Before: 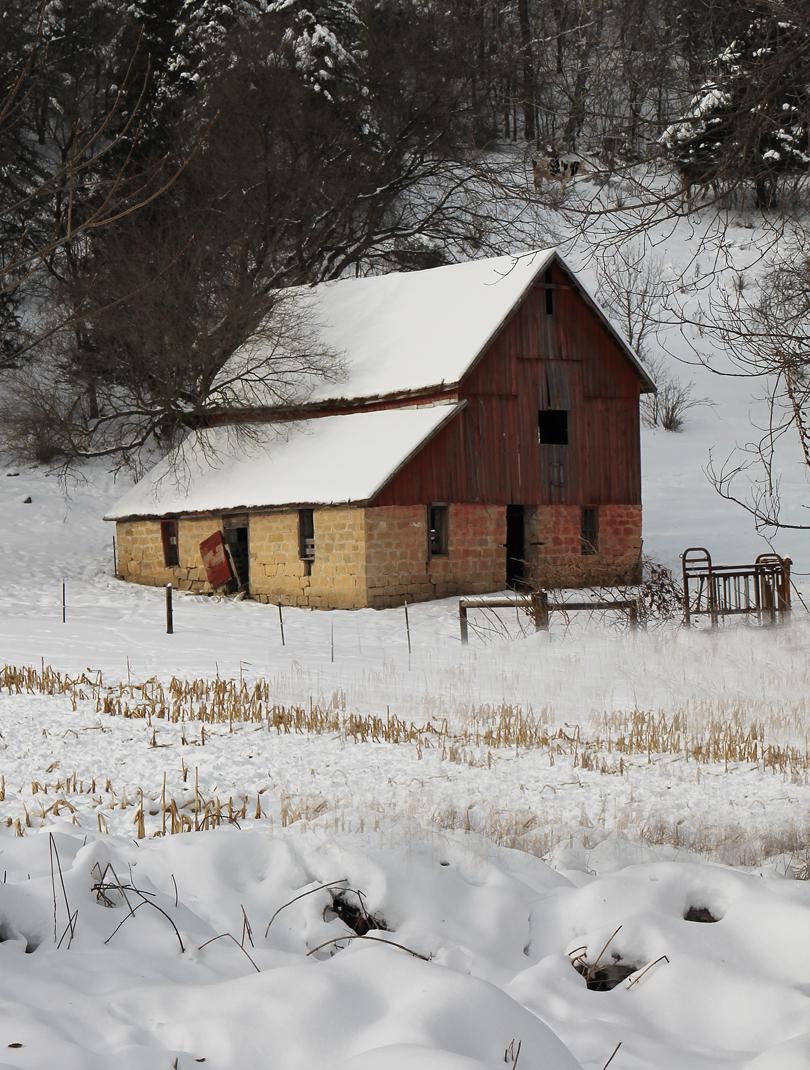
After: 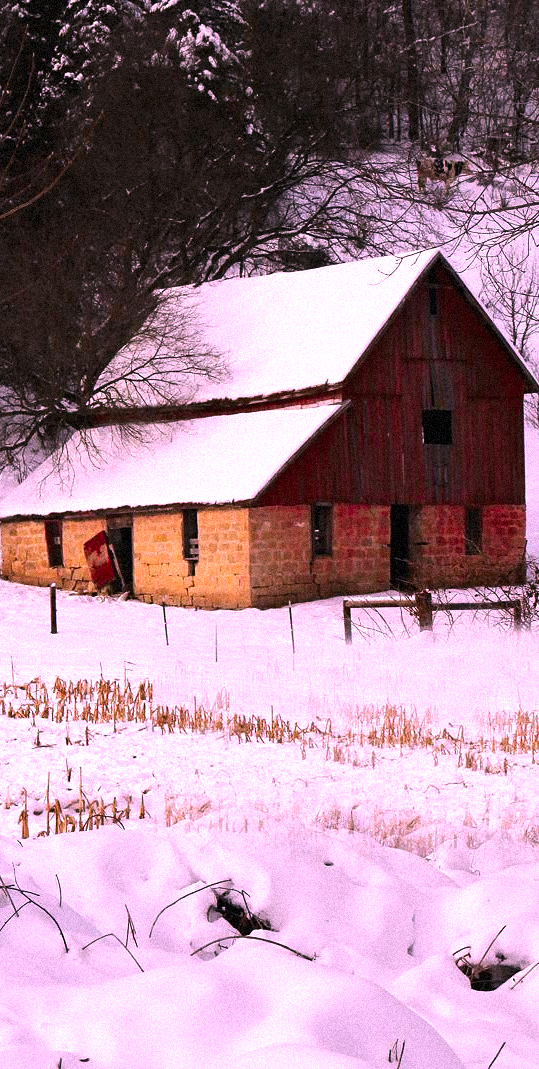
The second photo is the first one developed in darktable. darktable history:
grain: strength 35%, mid-tones bias 0%
tone equalizer: -8 EV -0.75 EV, -7 EV -0.7 EV, -6 EV -0.6 EV, -5 EV -0.4 EV, -3 EV 0.4 EV, -2 EV 0.6 EV, -1 EV 0.7 EV, +0 EV 0.75 EV, edges refinement/feathering 500, mask exposure compensation -1.57 EV, preserve details no
color correction: highlights a* 19.5, highlights b* -11.53, saturation 1.69
crop and rotate: left 14.436%, right 18.898%
